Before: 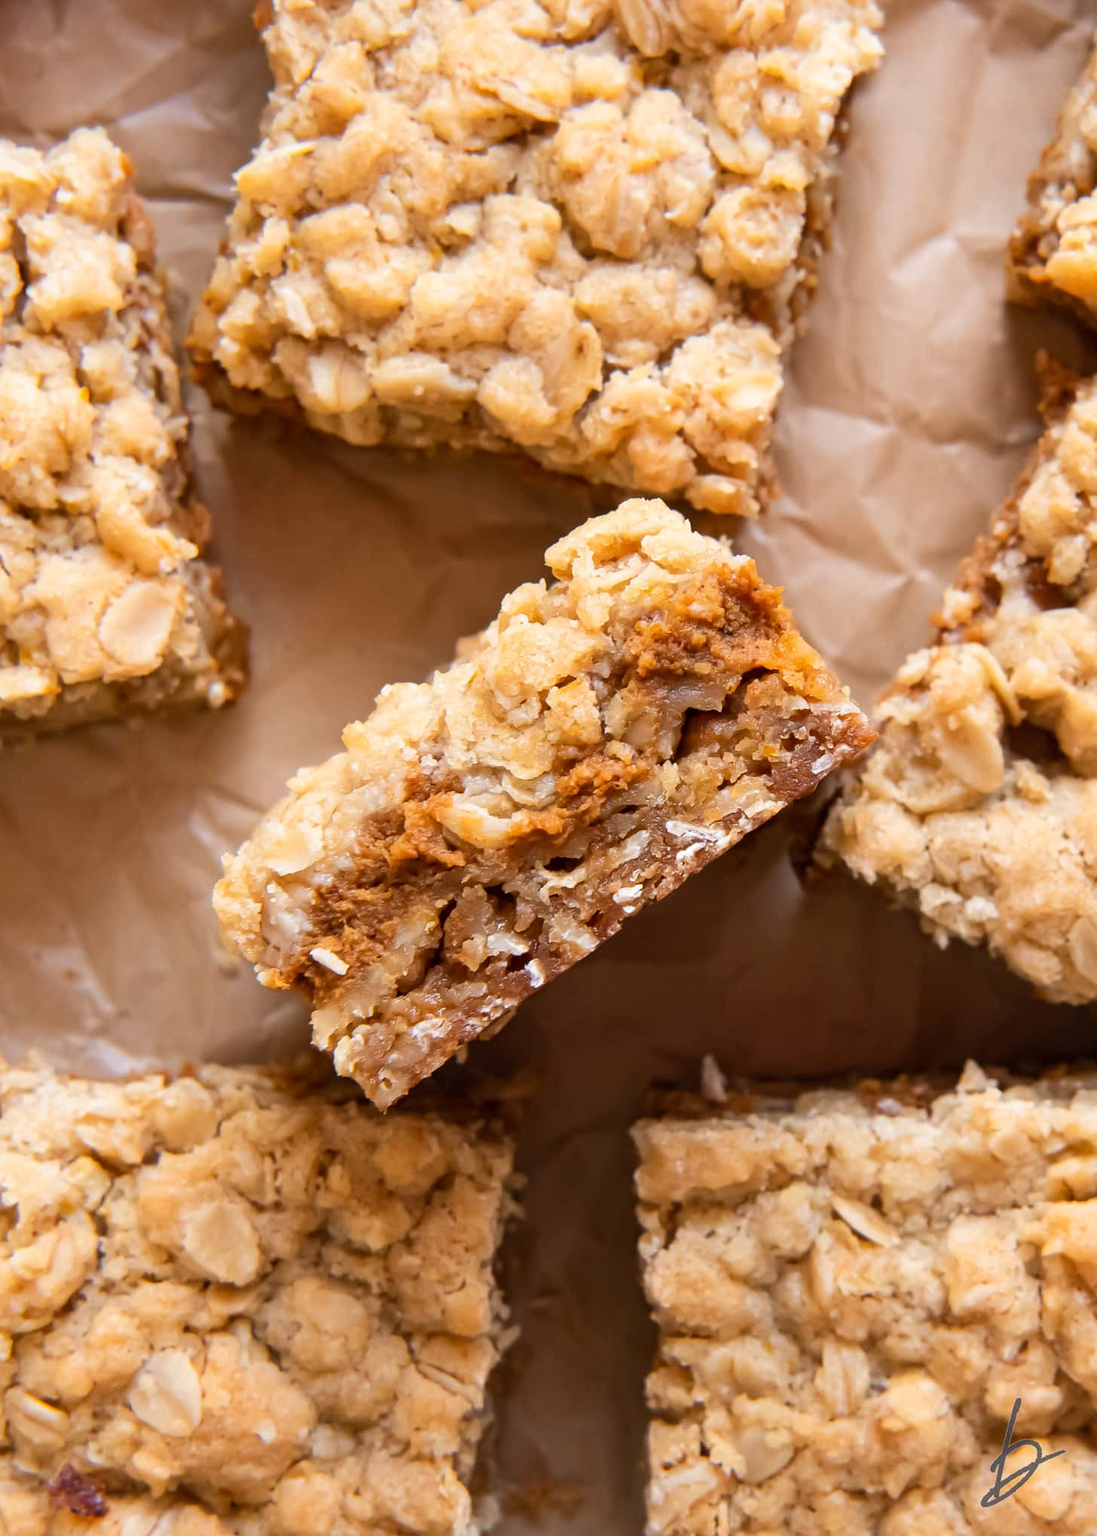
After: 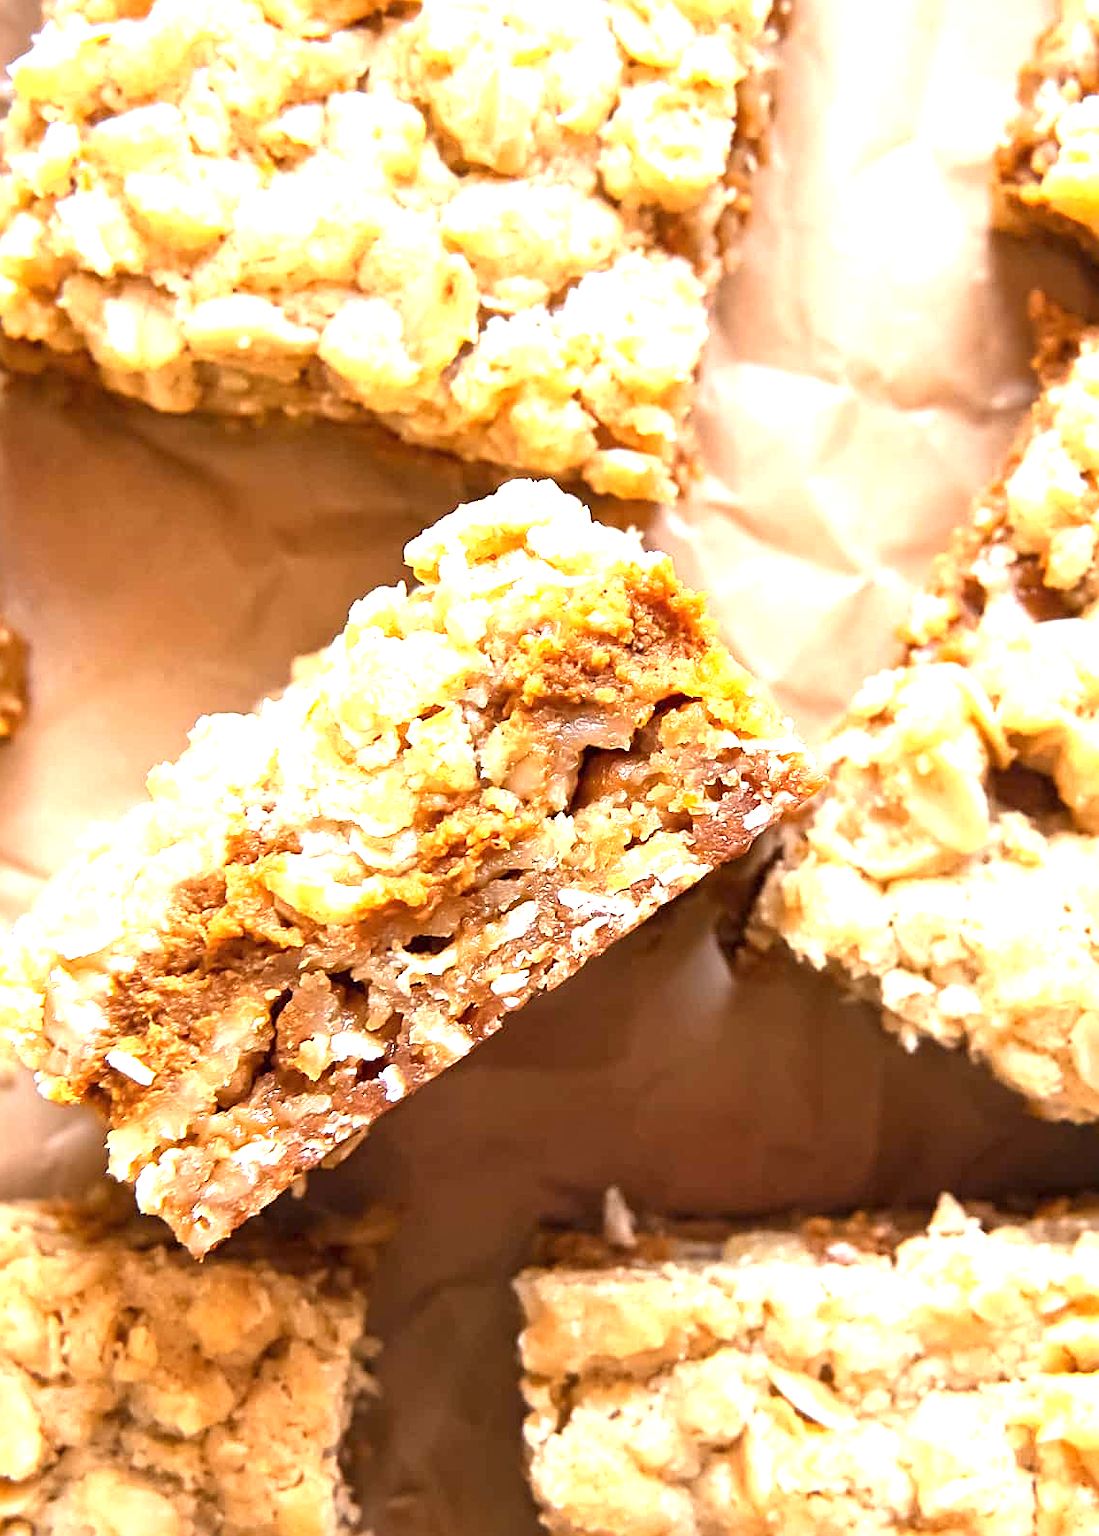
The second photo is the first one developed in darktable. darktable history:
exposure: black level correction 0, exposure 1.447 EV, compensate highlight preservation false
sharpen: on, module defaults
crop and rotate: left 20.712%, top 7.925%, right 0.458%, bottom 13.406%
